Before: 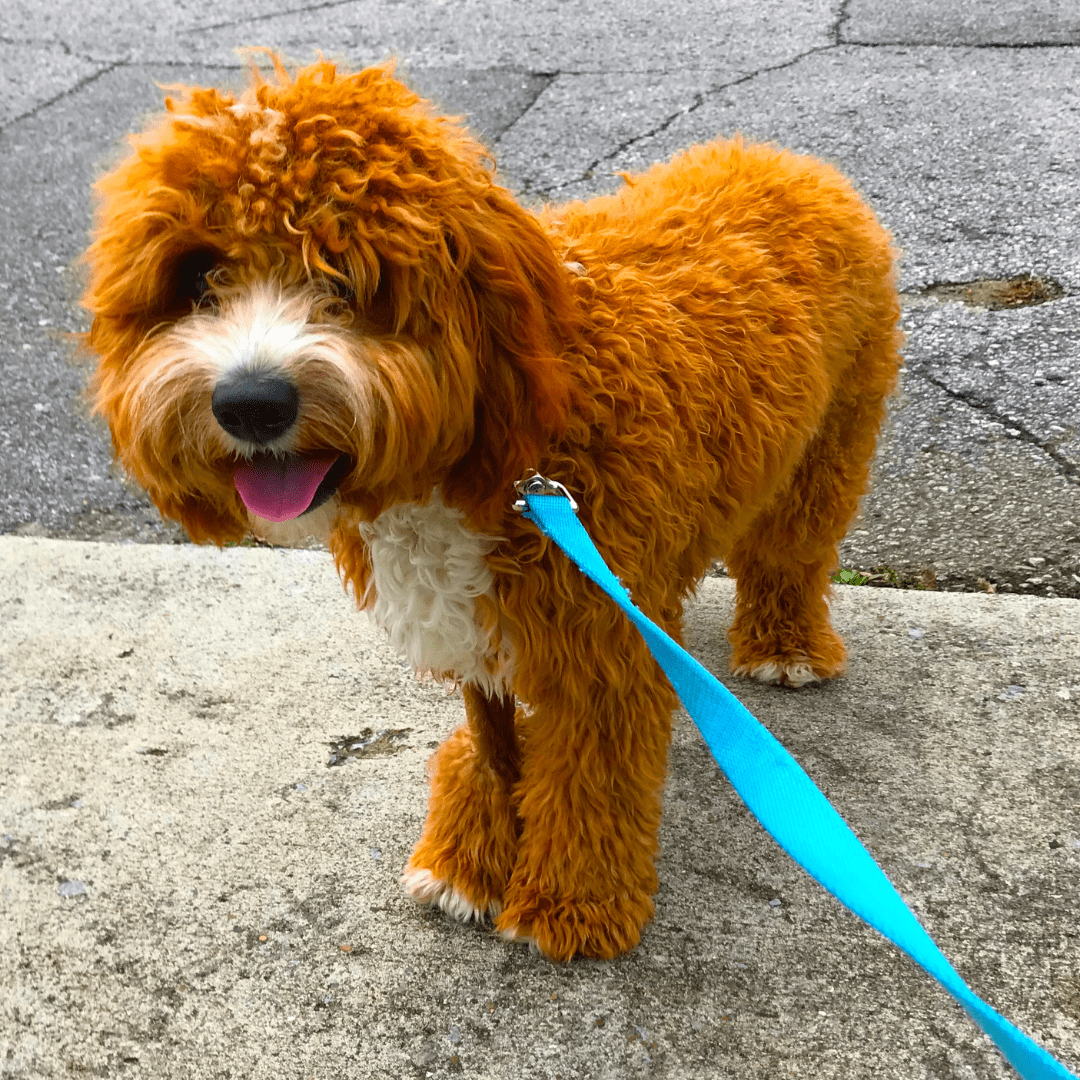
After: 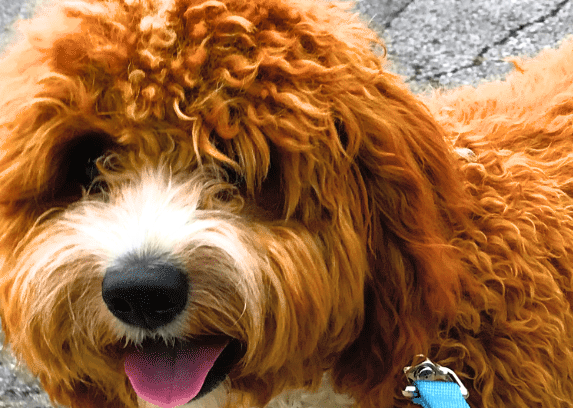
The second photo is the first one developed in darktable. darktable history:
filmic rgb: black relative exposure -9.06 EV, white relative exposure 2.31 EV, hardness 7.5
crop: left 10.255%, top 10.567%, right 36.635%, bottom 51.645%
shadows and highlights: radius 336.8, shadows 28.57, soften with gaussian
contrast brightness saturation: brightness 0.141
